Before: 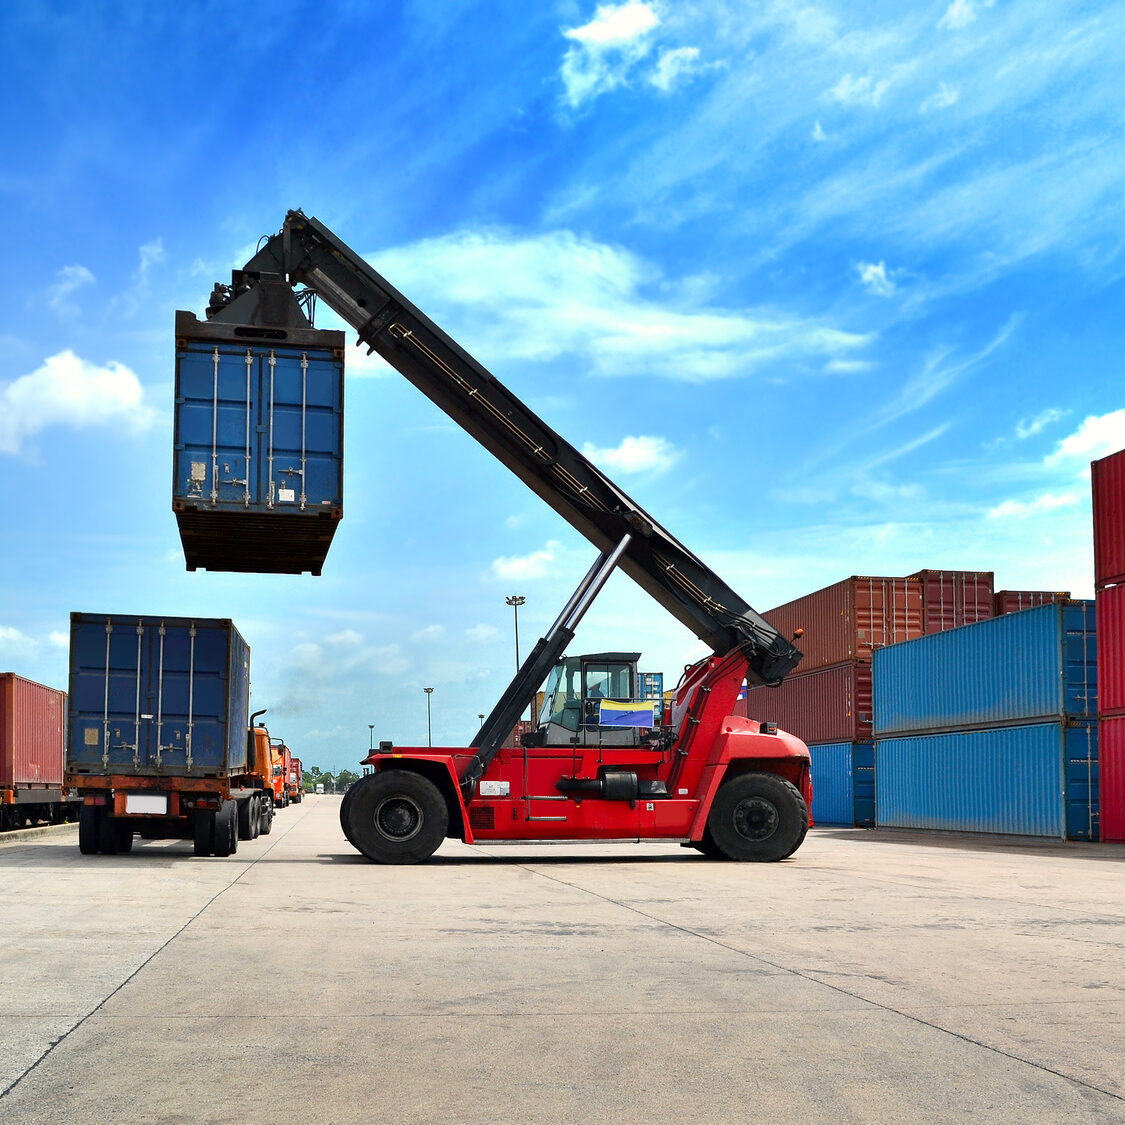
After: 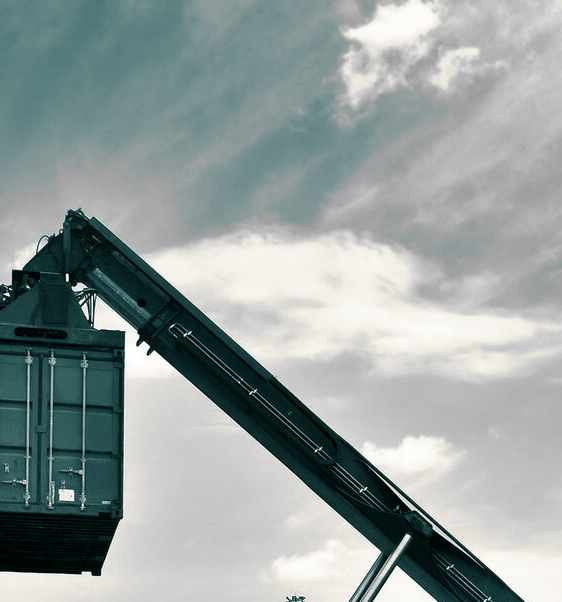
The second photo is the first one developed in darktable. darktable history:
exposure: exposure 0.078 EV, compensate highlight preservation false
split-toning: shadows › hue 186.43°, highlights › hue 49.29°, compress 30.29%
crop: left 19.556%, right 30.401%, bottom 46.458%
color calibration: illuminant custom, x 0.432, y 0.395, temperature 3098 K
monochrome: on, module defaults
tone equalizer: -7 EV 0.18 EV, -6 EV 0.12 EV, -5 EV 0.08 EV, -4 EV 0.04 EV, -2 EV -0.02 EV, -1 EV -0.04 EV, +0 EV -0.06 EV, luminance estimator HSV value / RGB max
contrast brightness saturation: saturation -0.05
